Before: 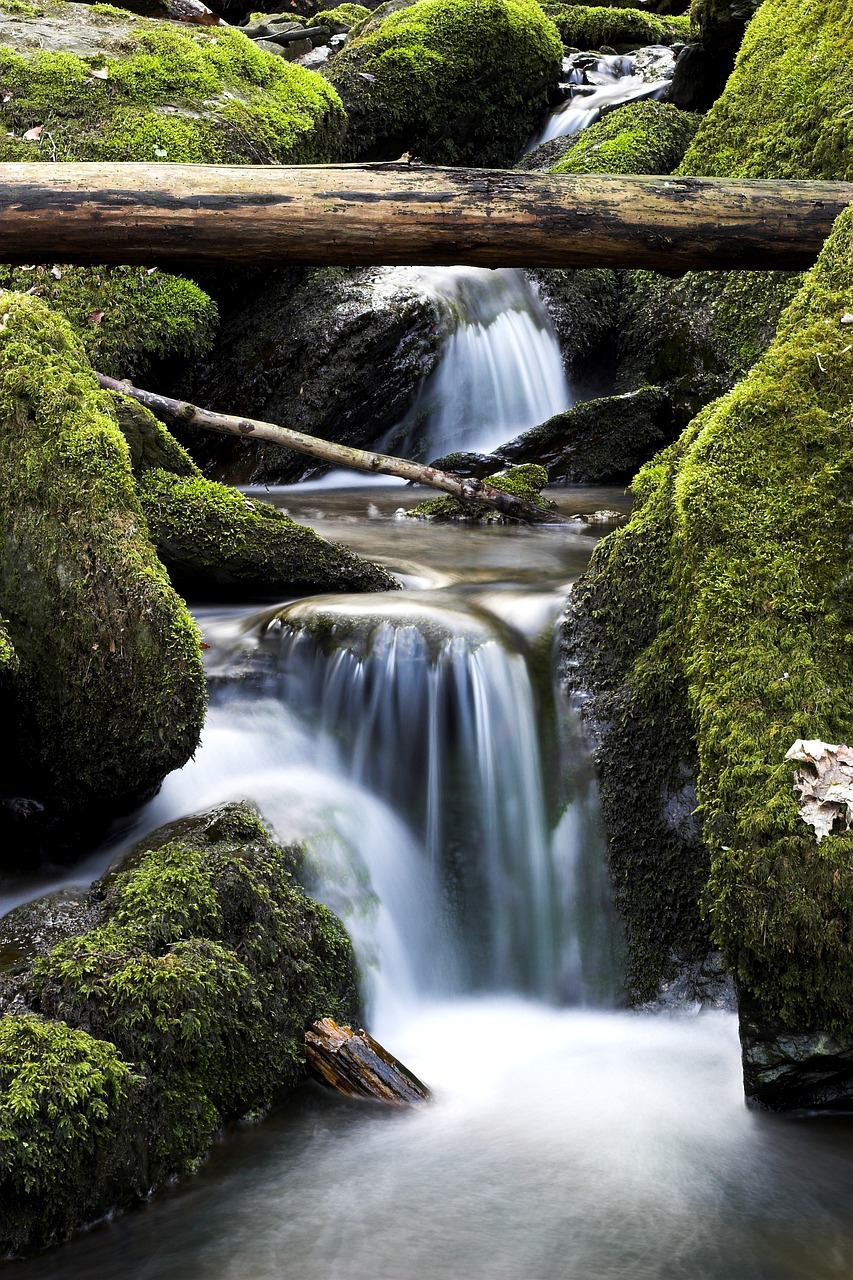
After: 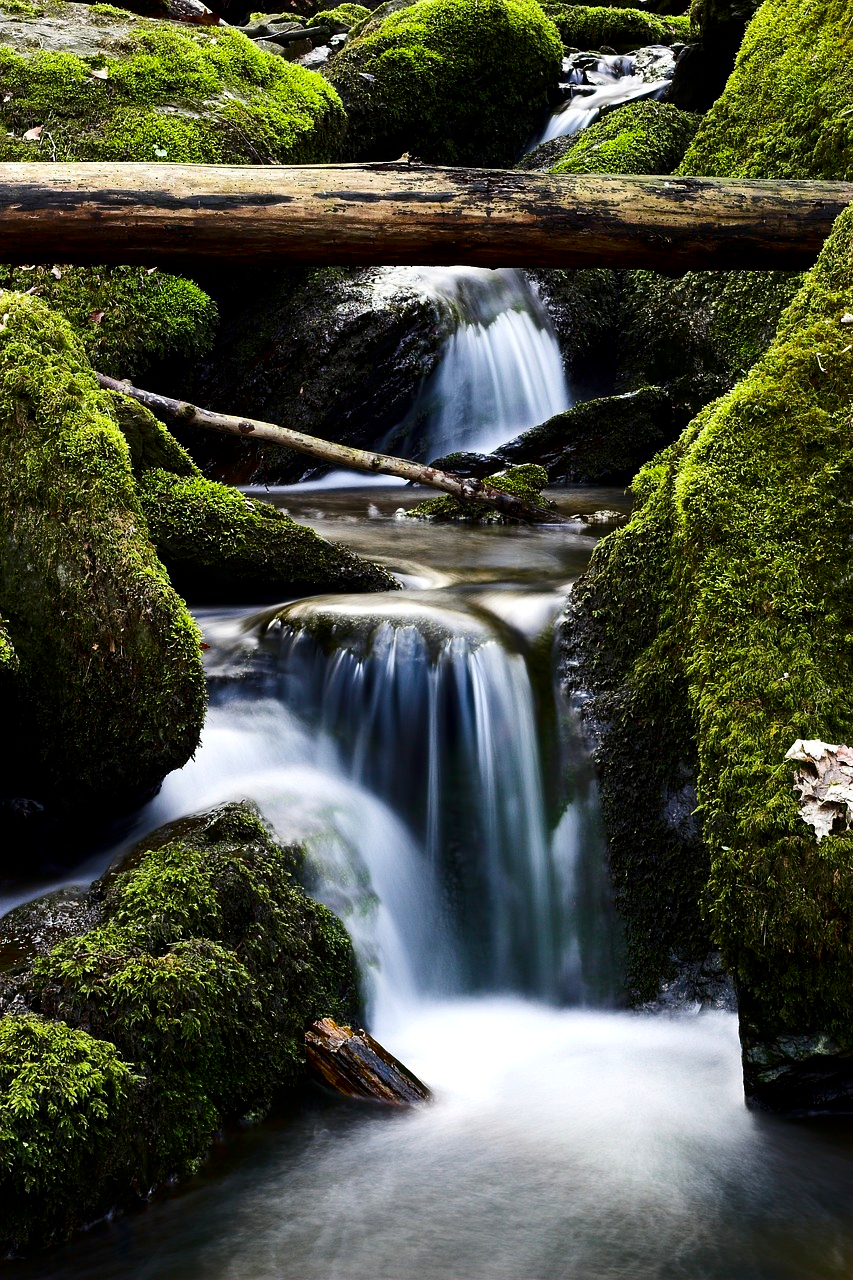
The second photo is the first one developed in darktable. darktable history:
color balance: on, module defaults
shadows and highlights: shadows 37.27, highlights -28.18, soften with gaussian
contrast brightness saturation: contrast 0.13, brightness -0.24, saturation 0.14
